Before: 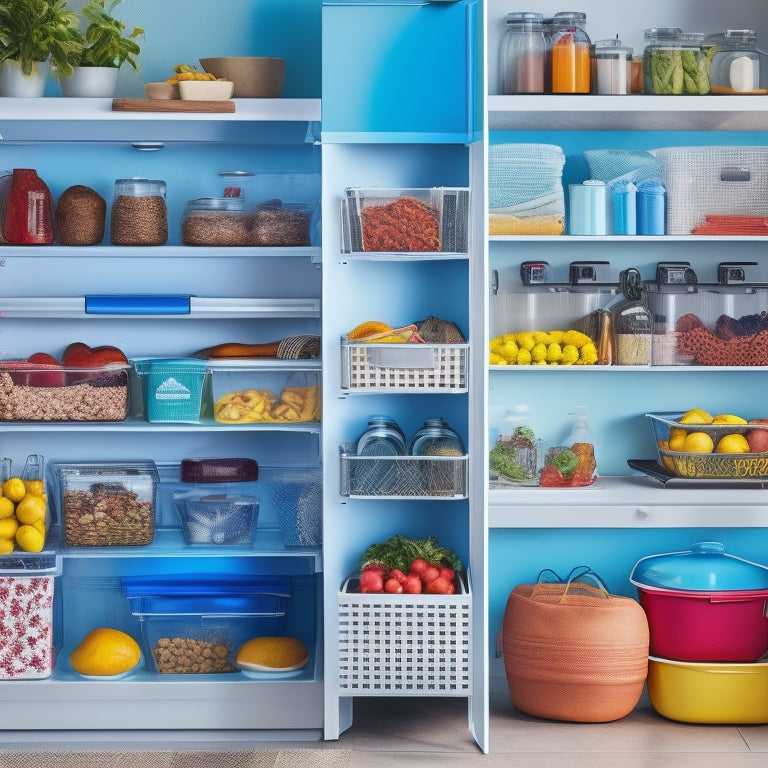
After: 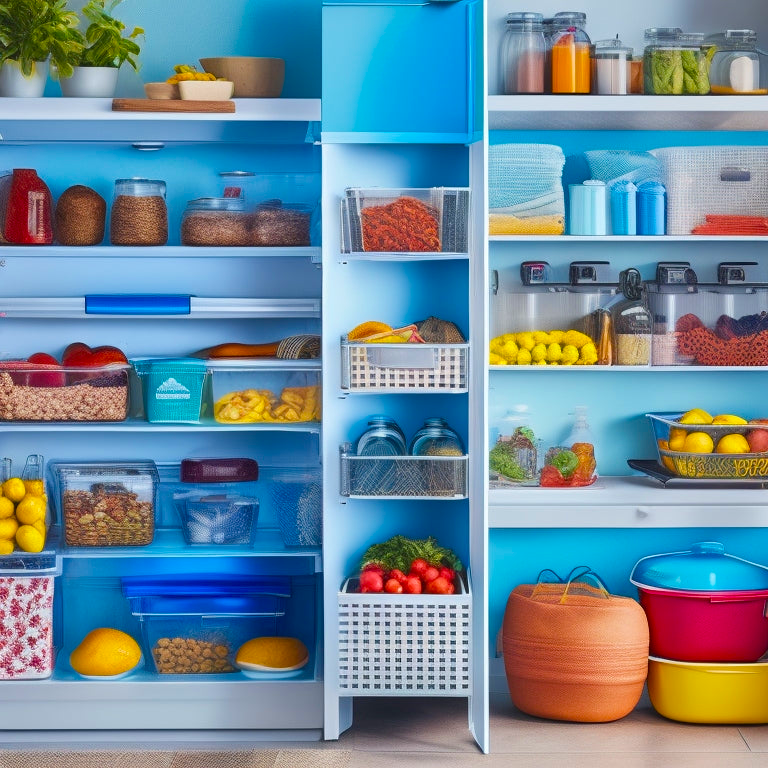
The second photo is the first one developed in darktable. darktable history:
velvia: strength 31.68%, mid-tones bias 0.207
